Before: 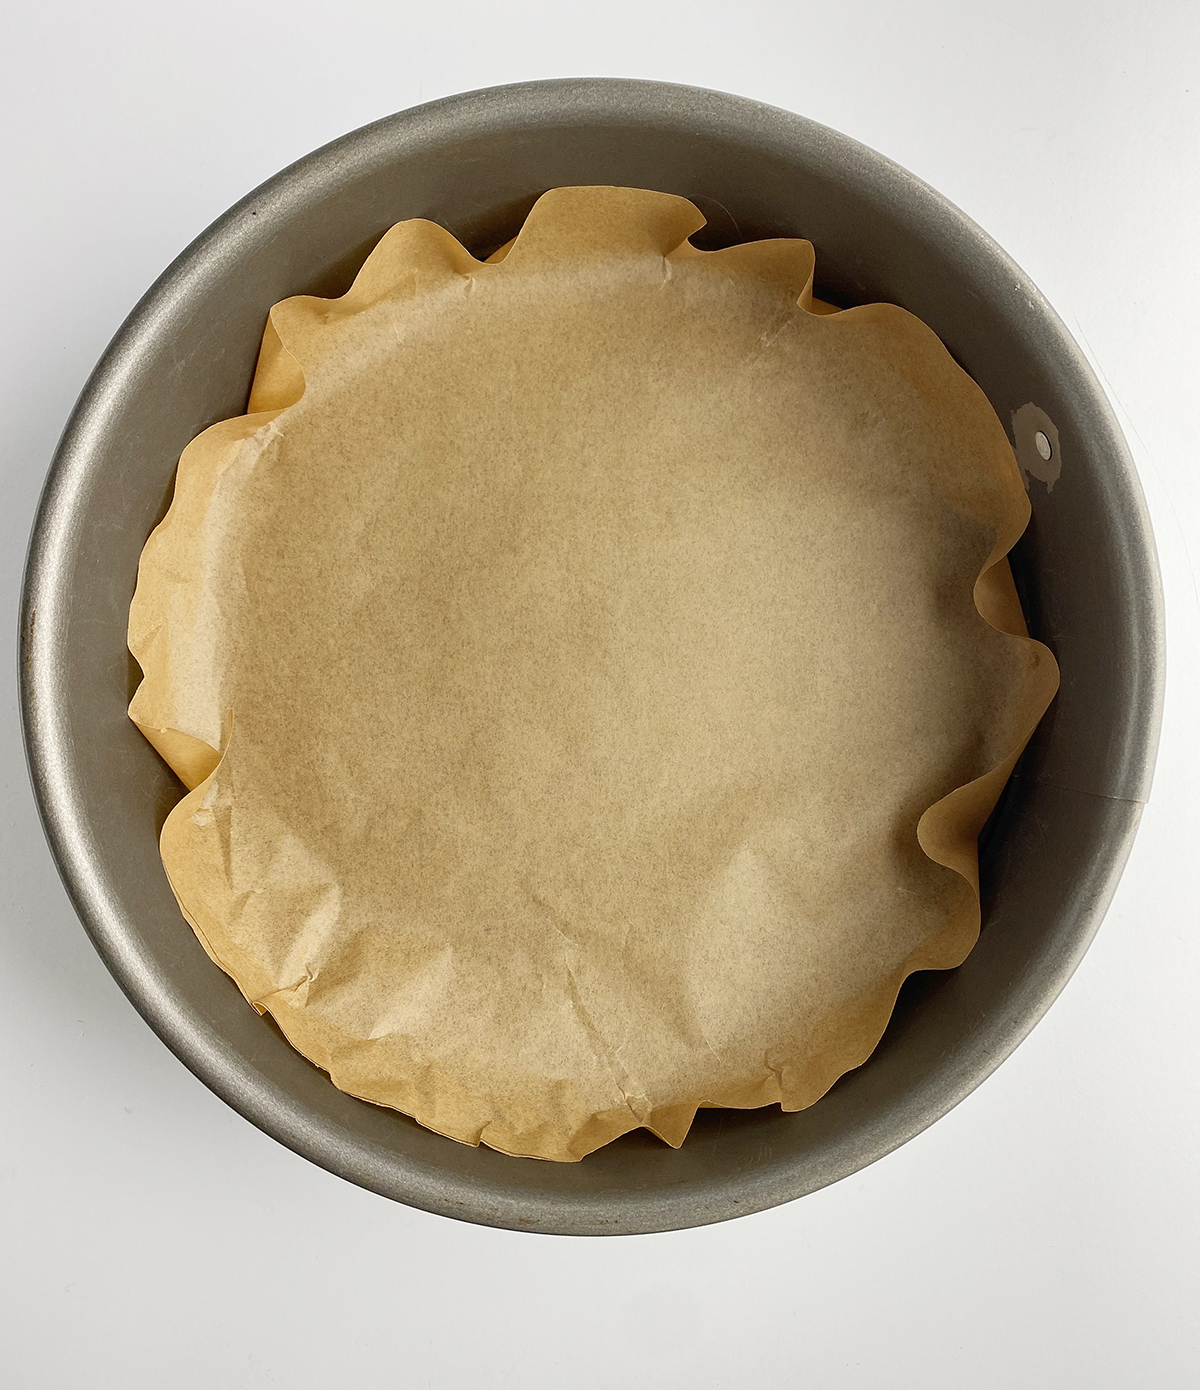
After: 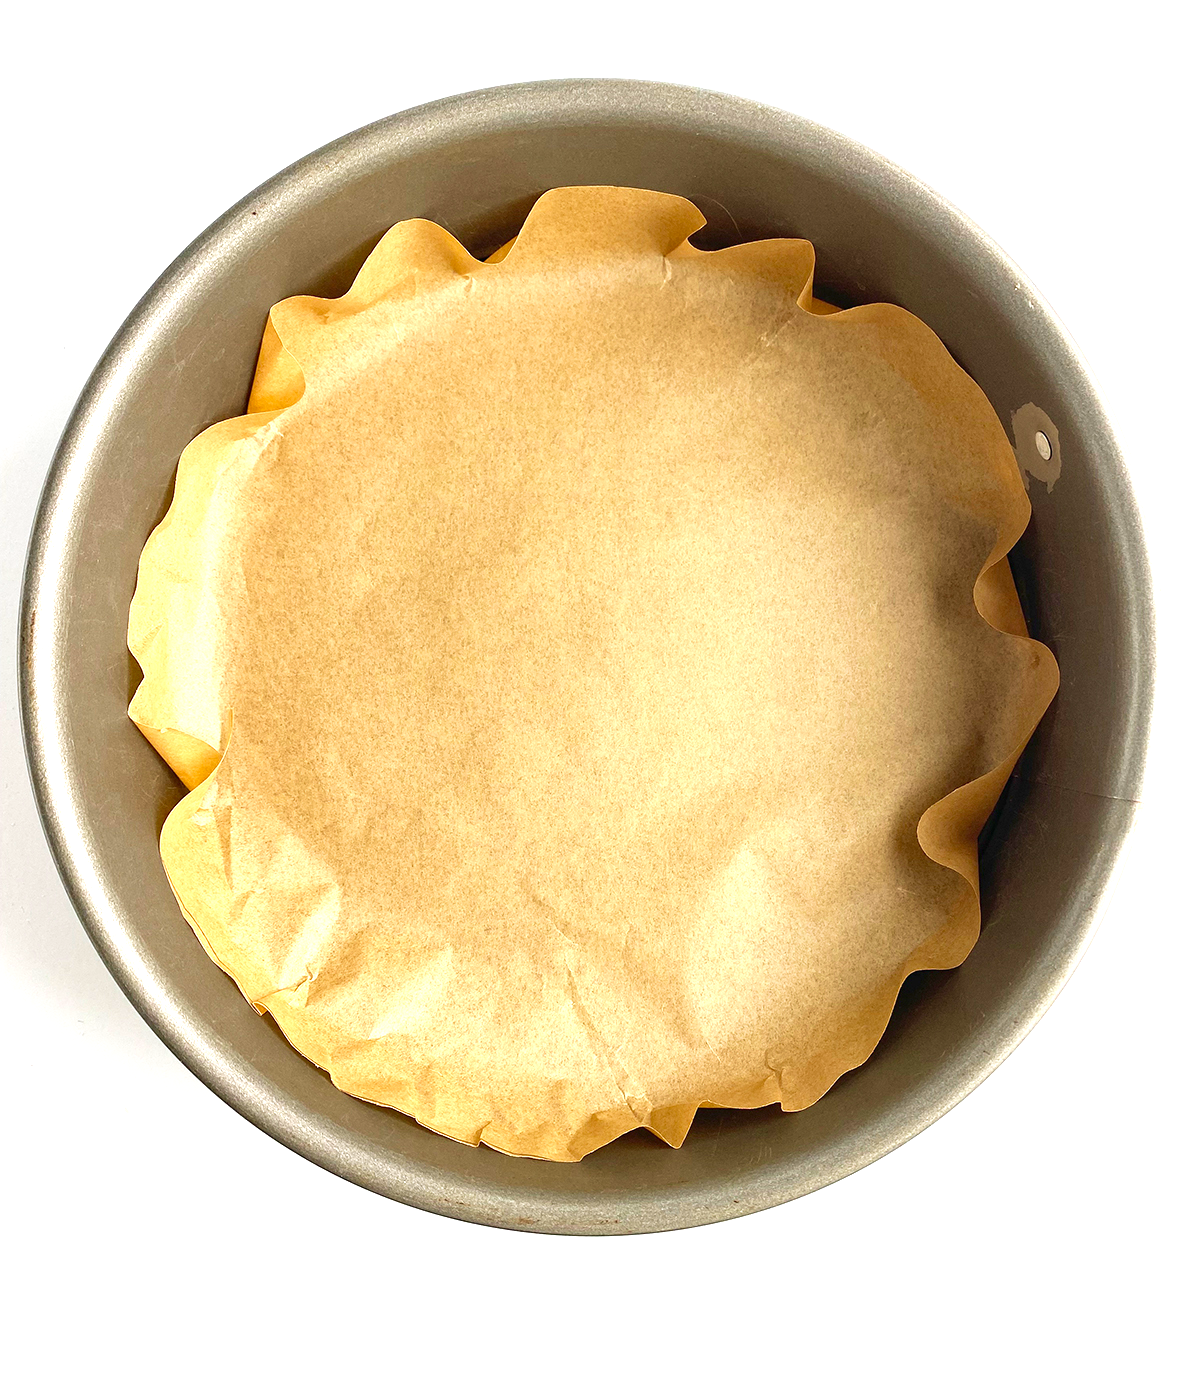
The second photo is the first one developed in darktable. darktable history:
velvia: on, module defaults
exposure: black level correction 0, exposure 1.001 EV, compensate highlight preservation false
